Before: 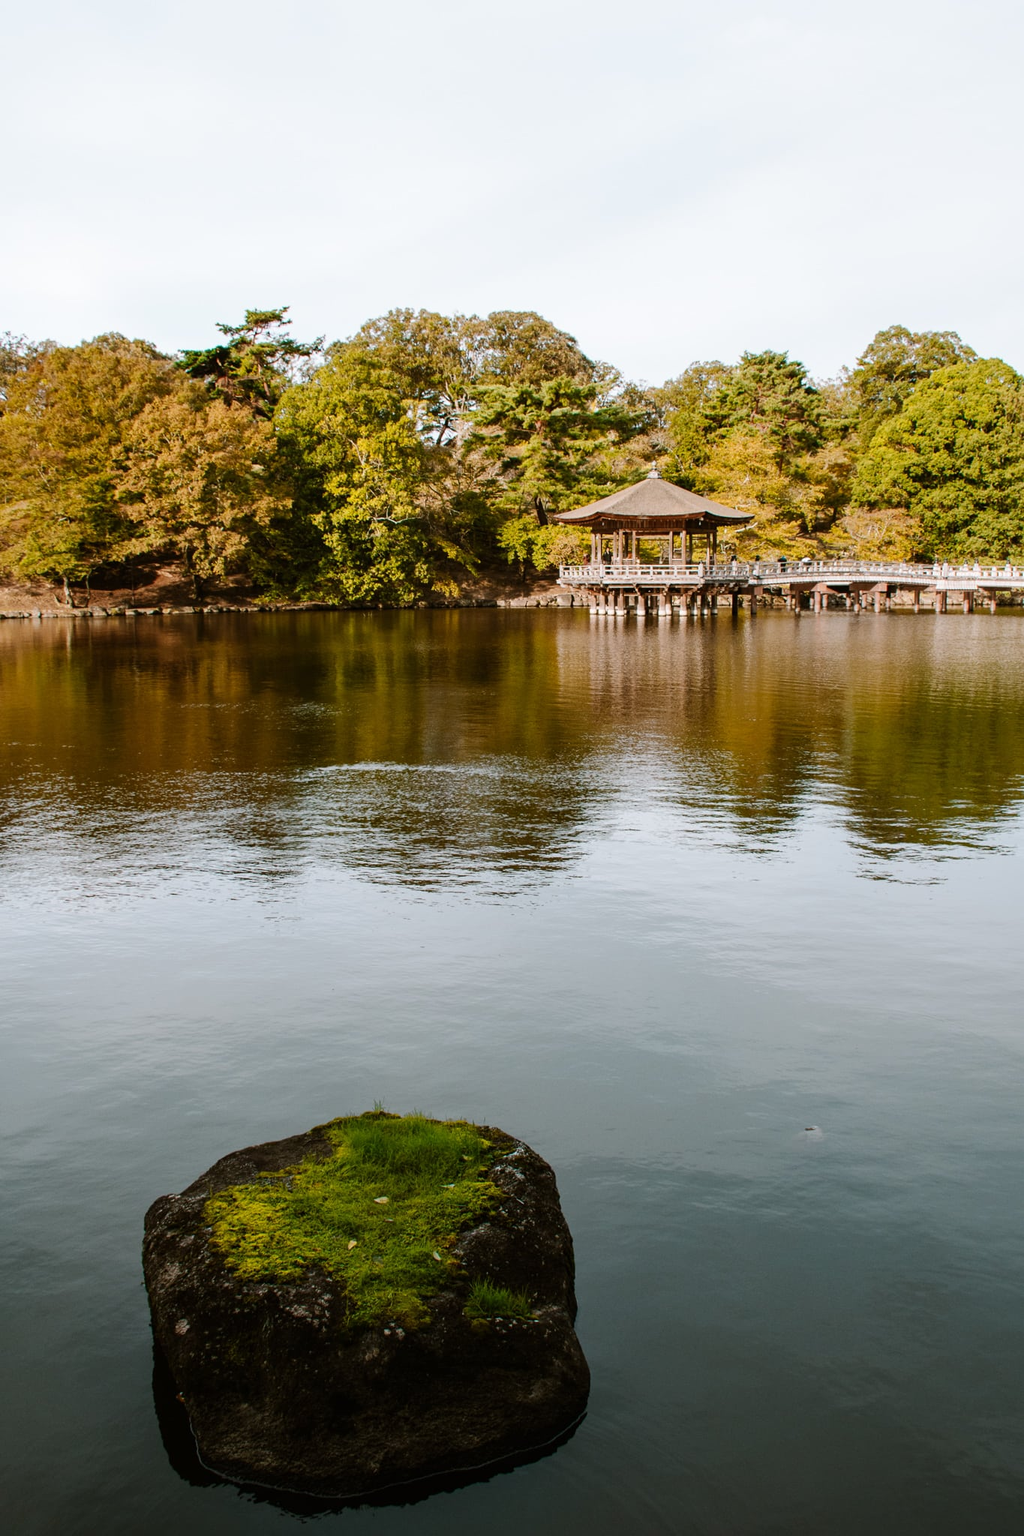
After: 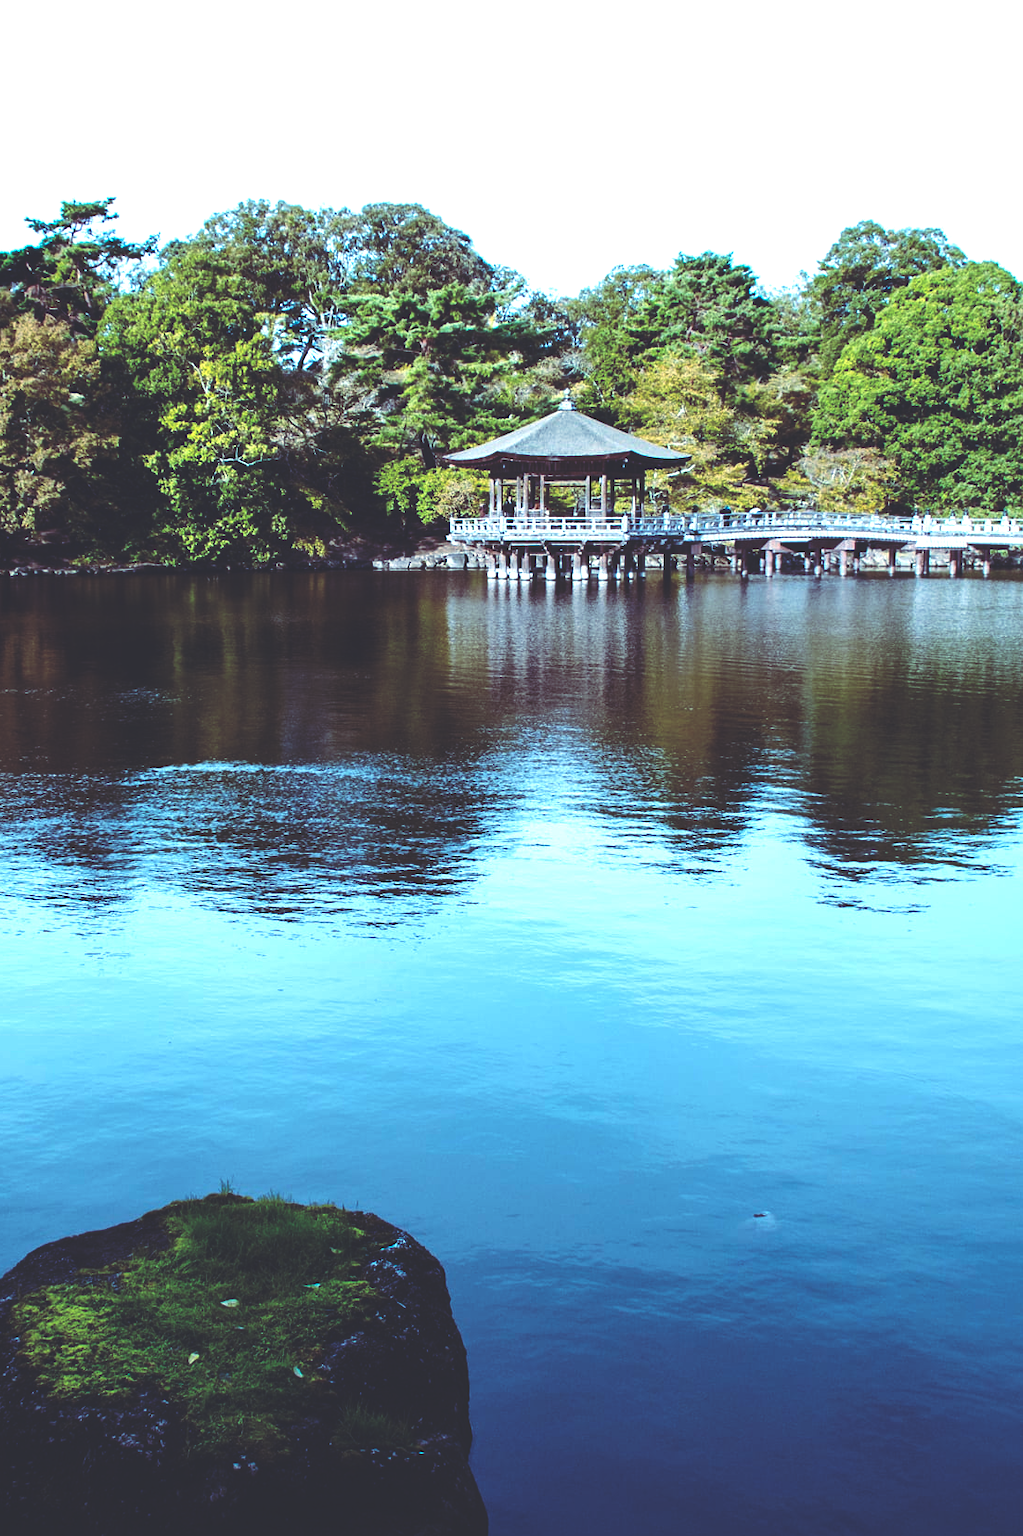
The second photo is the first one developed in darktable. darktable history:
white balance: red 0.931, blue 1.11
tone equalizer: -8 EV -0.75 EV, -7 EV -0.7 EV, -6 EV -0.6 EV, -5 EV -0.4 EV, -3 EV 0.4 EV, -2 EV 0.6 EV, -1 EV 0.7 EV, +0 EV 0.75 EV, edges refinement/feathering 500, mask exposure compensation -1.57 EV, preserve details no
crop: left 19.159%, top 9.58%, bottom 9.58%
color calibration: illuminant as shot in camera, x 0.358, y 0.373, temperature 4628.91 K
contrast brightness saturation: saturation 0.1
rgb curve: curves: ch0 [(0, 0.186) (0.314, 0.284) (0.576, 0.466) (0.805, 0.691) (0.936, 0.886)]; ch1 [(0, 0.186) (0.314, 0.284) (0.581, 0.534) (0.771, 0.746) (0.936, 0.958)]; ch2 [(0, 0.216) (0.275, 0.39) (1, 1)], mode RGB, independent channels, compensate middle gray true, preserve colors none
